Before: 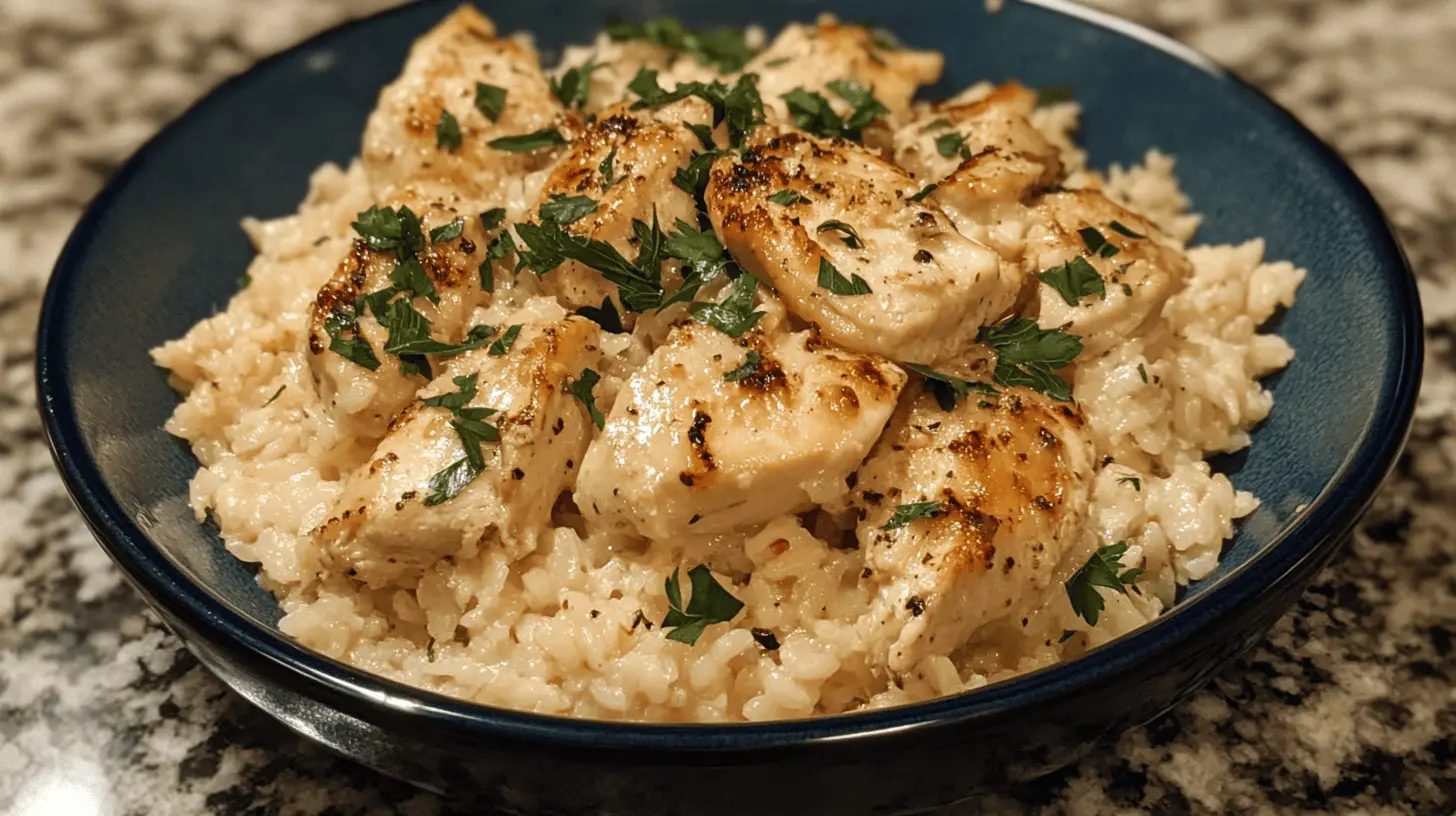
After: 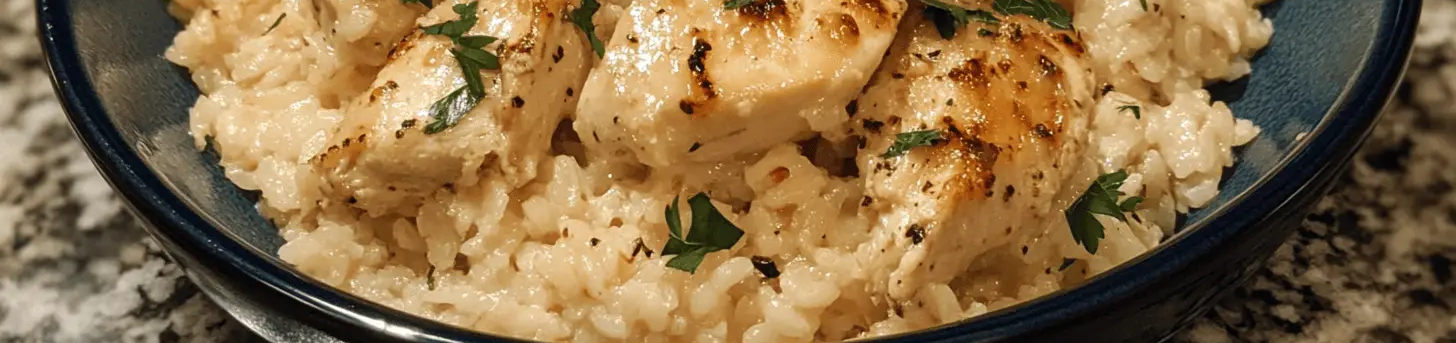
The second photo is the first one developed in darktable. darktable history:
crop: top 45.629%, bottom 12.246%
